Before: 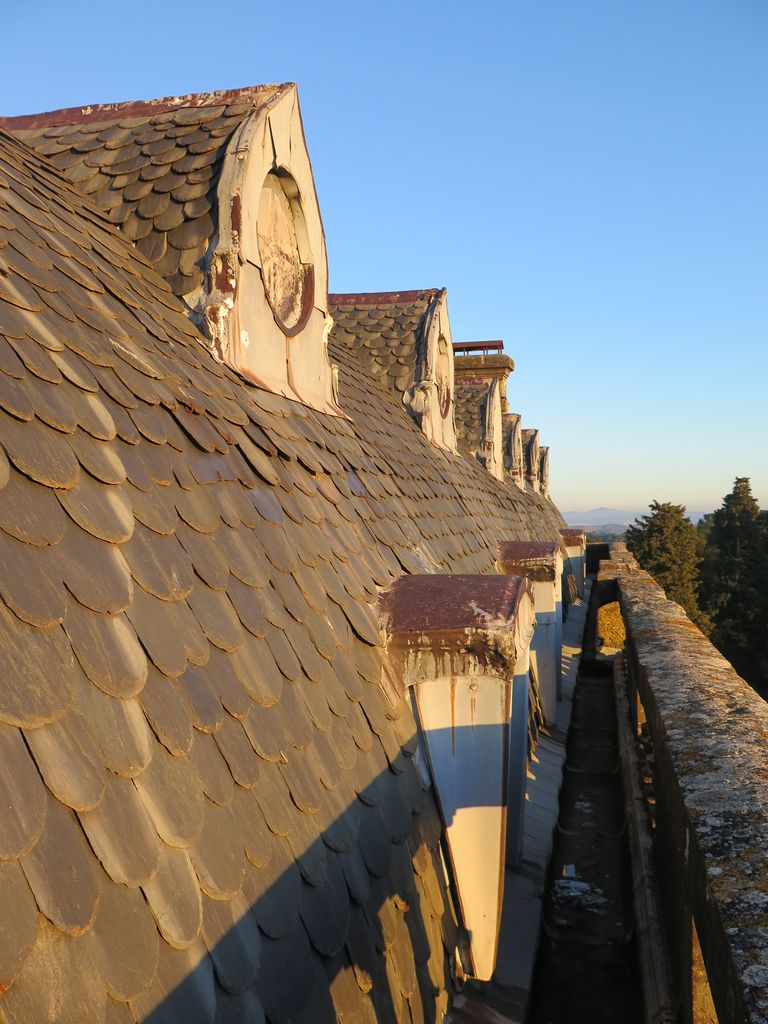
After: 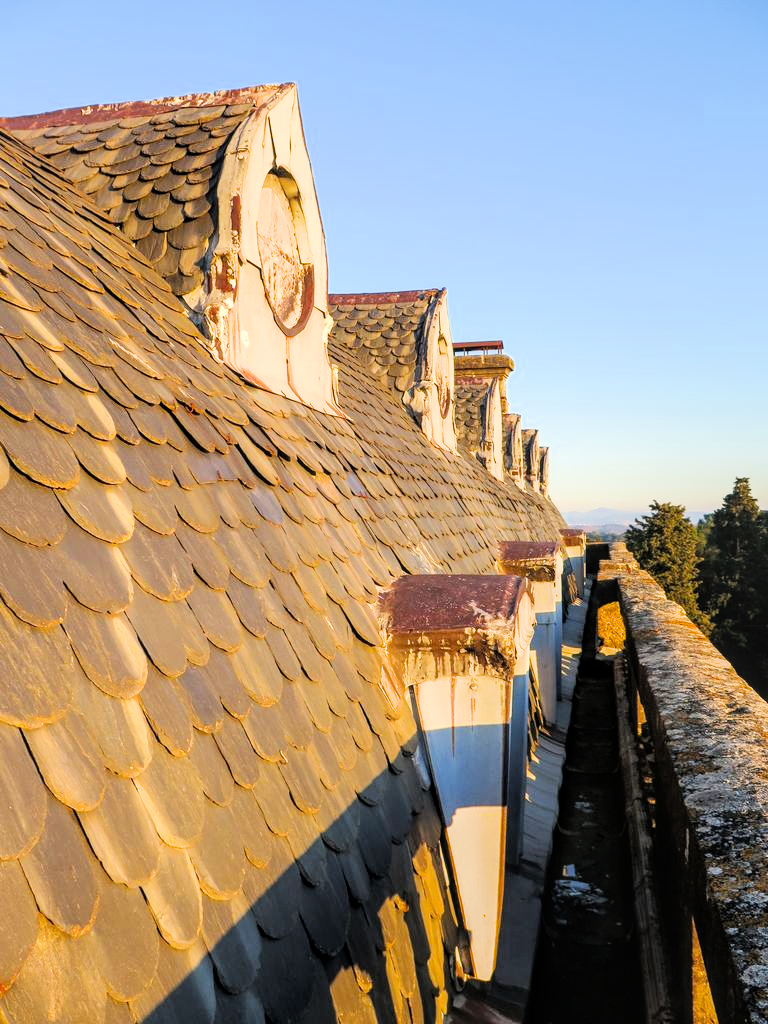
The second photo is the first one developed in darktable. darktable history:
local contrast: on, module defaults
color balance rgb: perceptual saturation grading › global saturation 20%, global vibrance 10%
exposure: black level correction 0, exposure 1 EV, compensate exposure bias true, compensate highlight preservation false
filmic rgb: black relative exposure -7 EV, hardness 3.74, contrast 1.3
